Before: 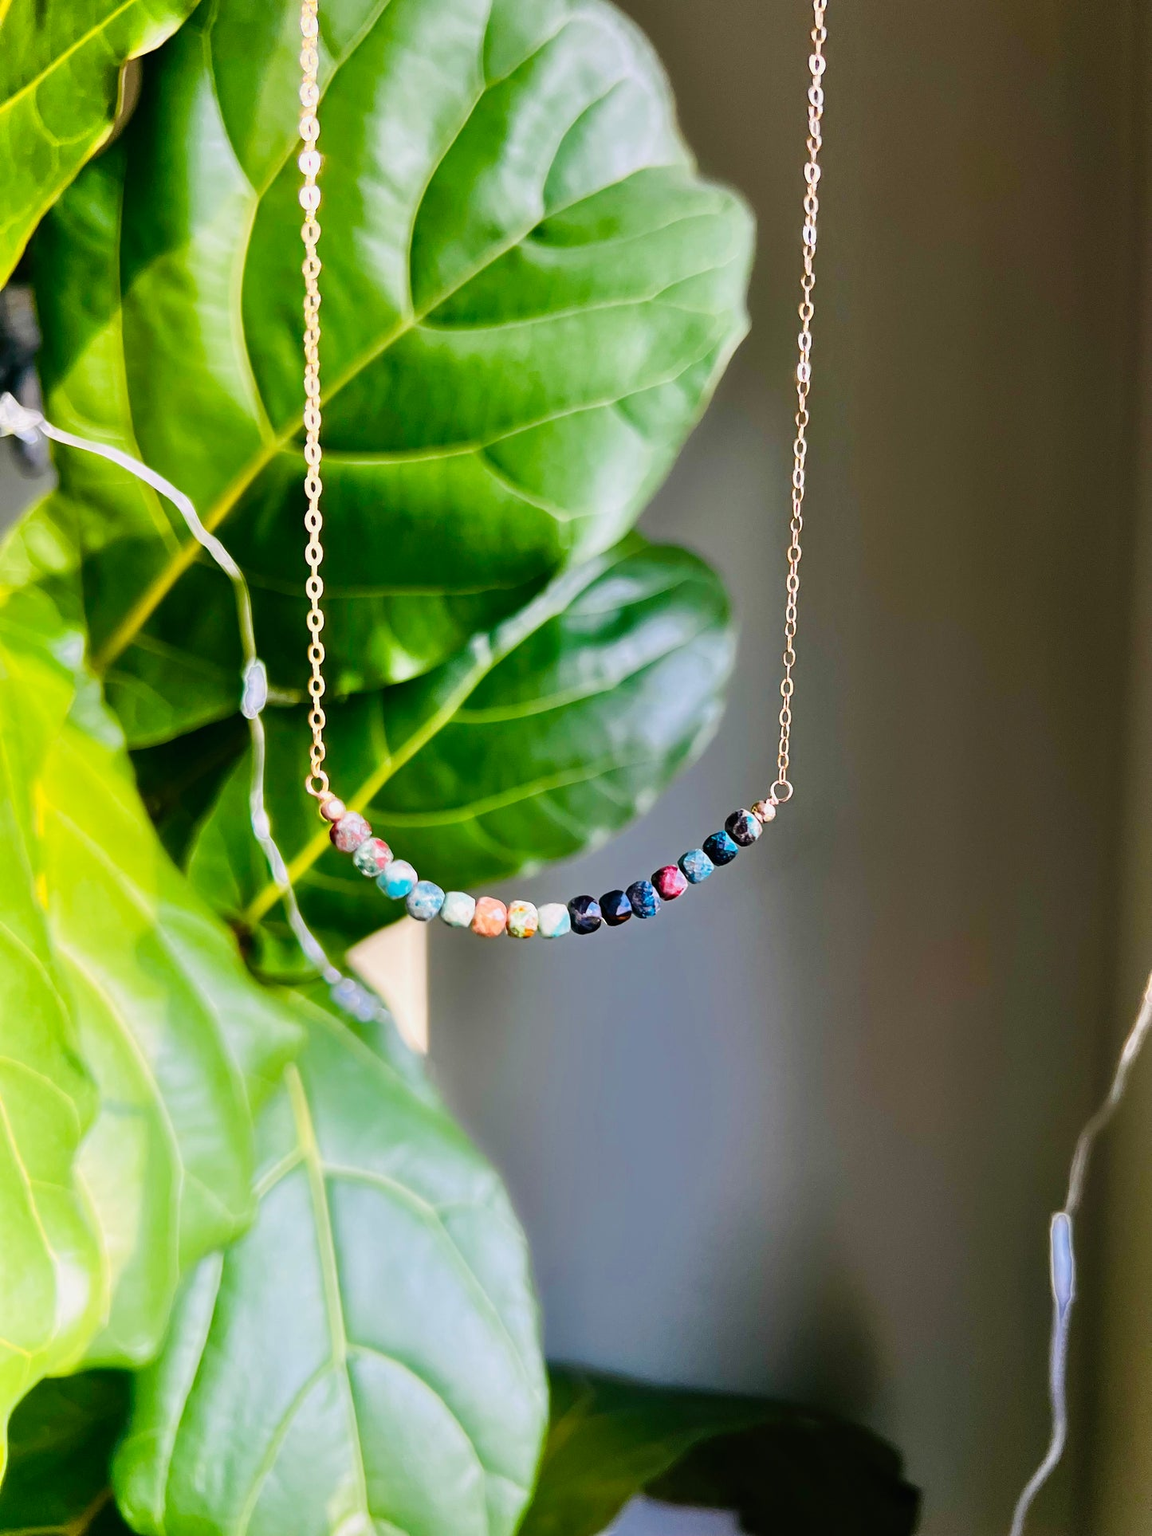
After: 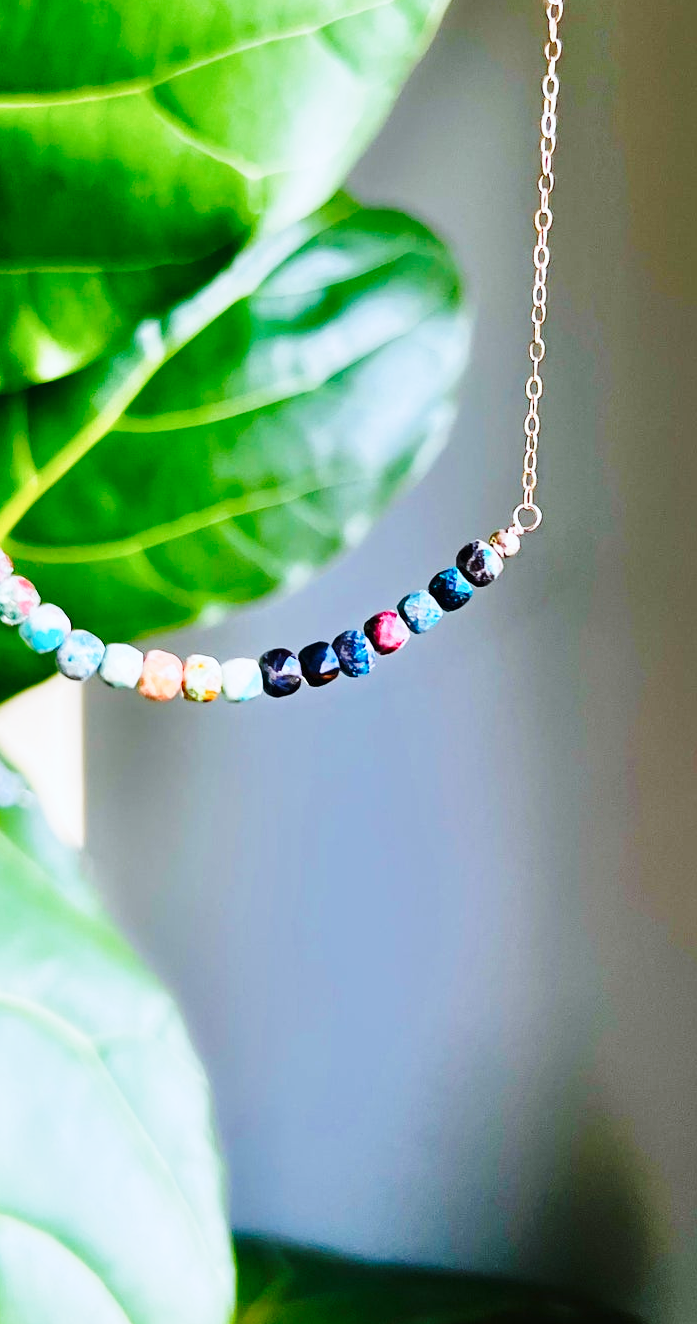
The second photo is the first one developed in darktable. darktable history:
crop: left 31.379%, top 24.658%, right 20.326%, bottom 6.628%
color calibration: illuminant custom, x 0.368, y 0.373, temperature 4330.32 K
base curve: curves: ch0 [(0, 0) (0.028, 0.03) (0.121, 0.232) (0.46, 0.748) (0.859, 0.968) (1, 1)], preserve colors none
